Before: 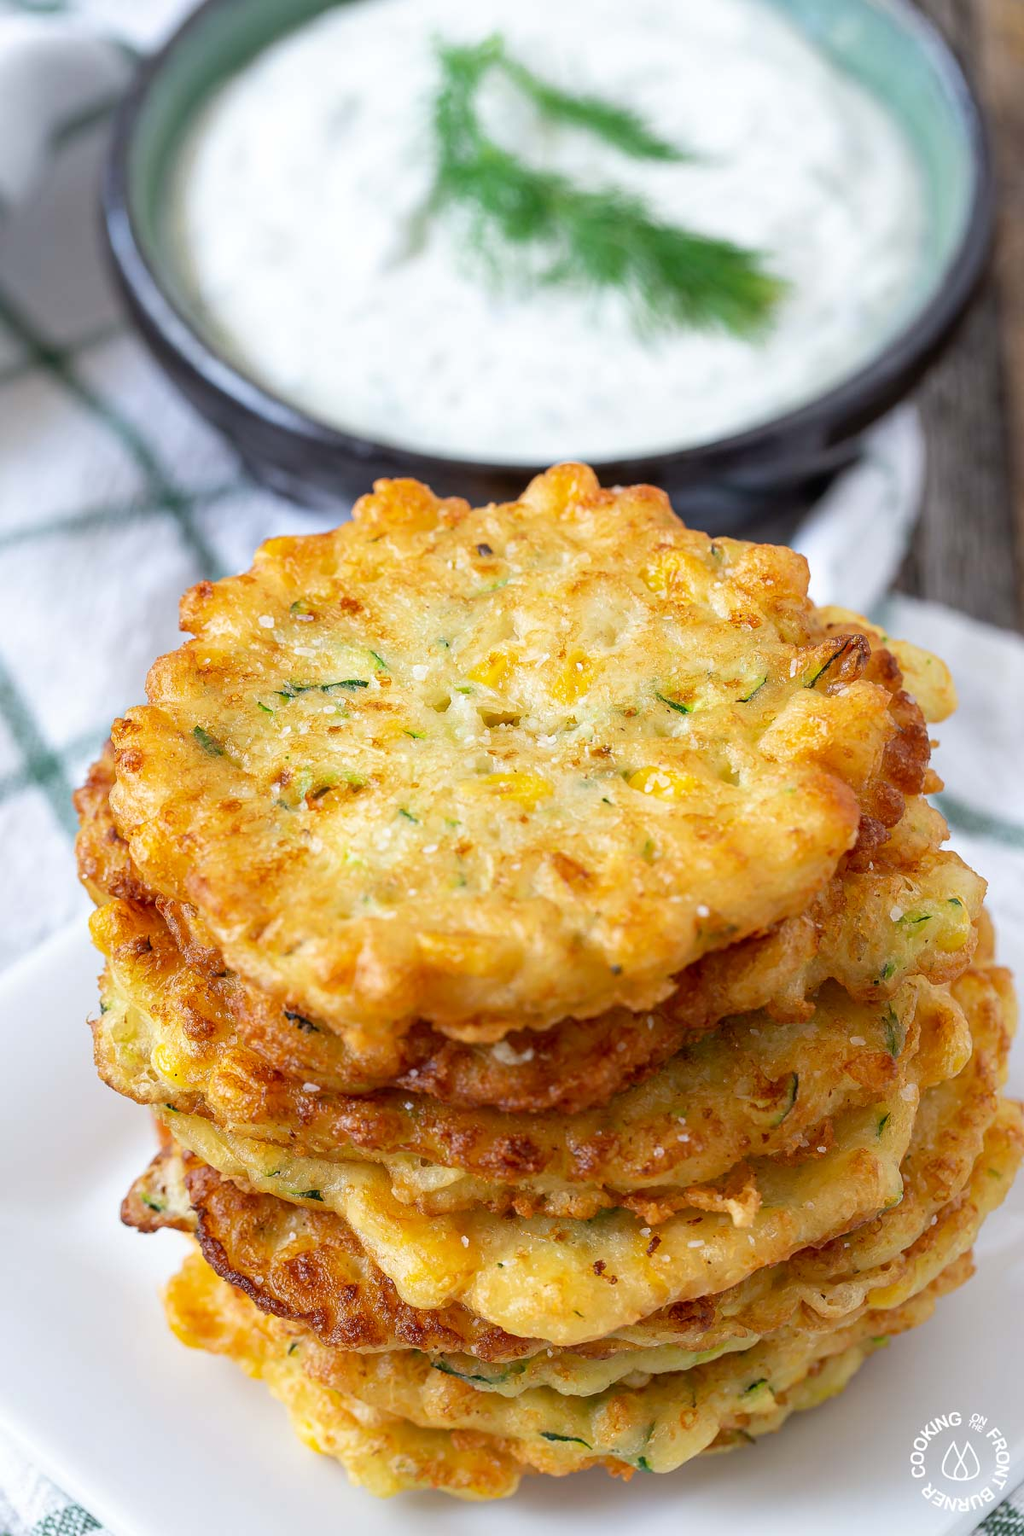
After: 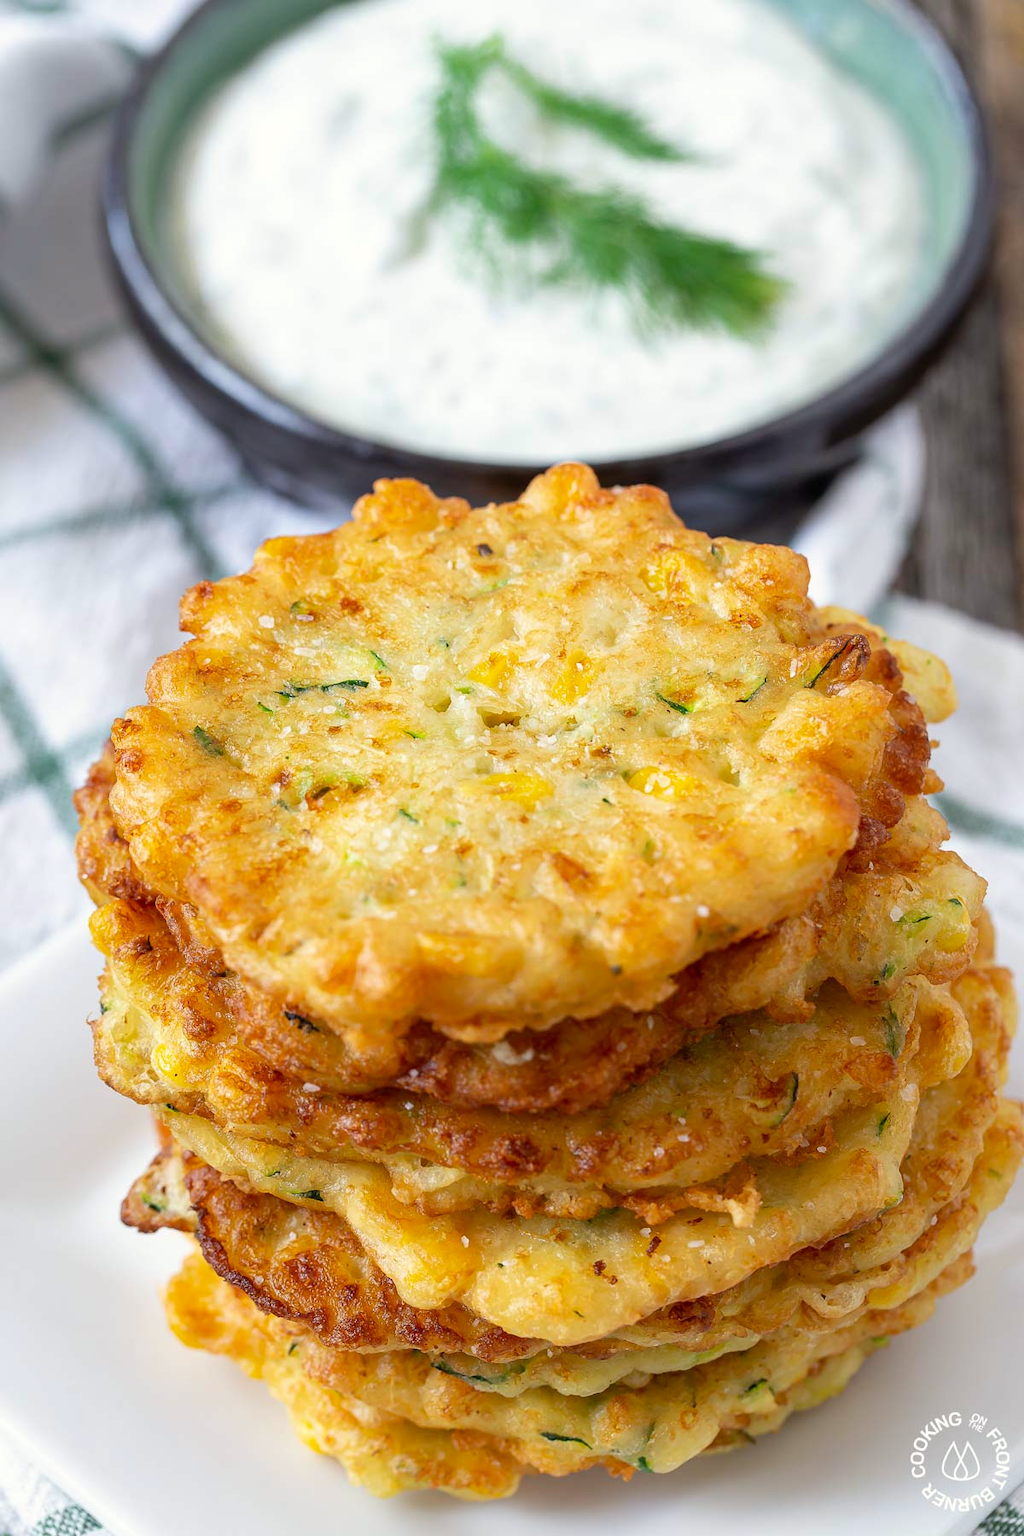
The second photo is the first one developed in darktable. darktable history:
color correction: highlights b* 2.89
